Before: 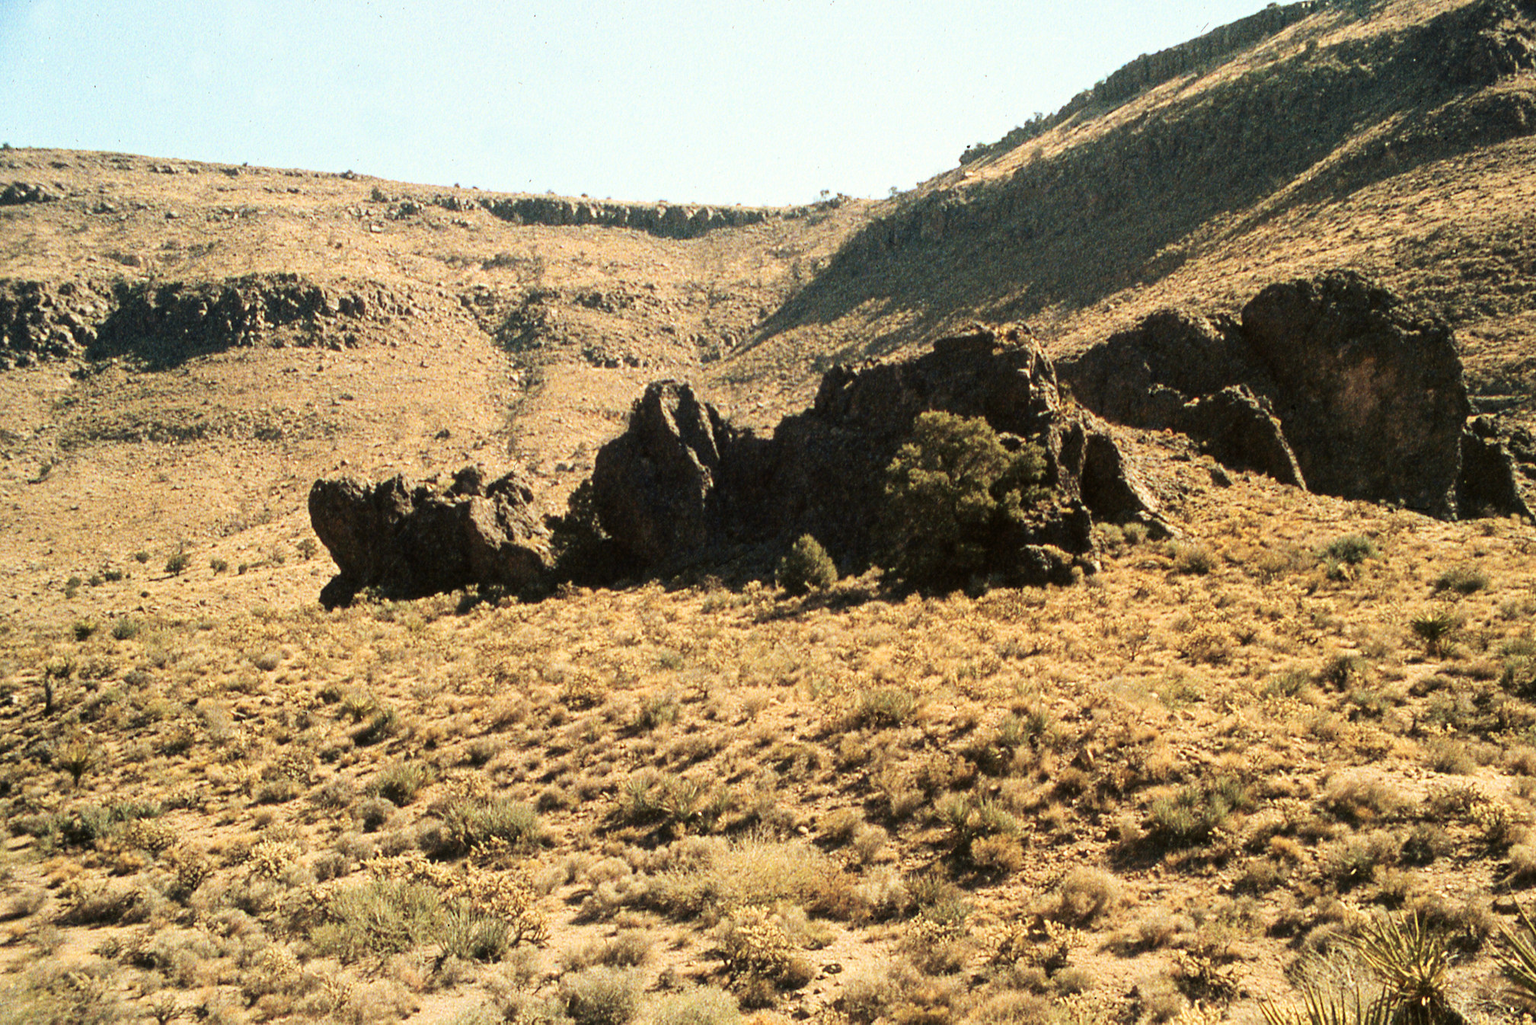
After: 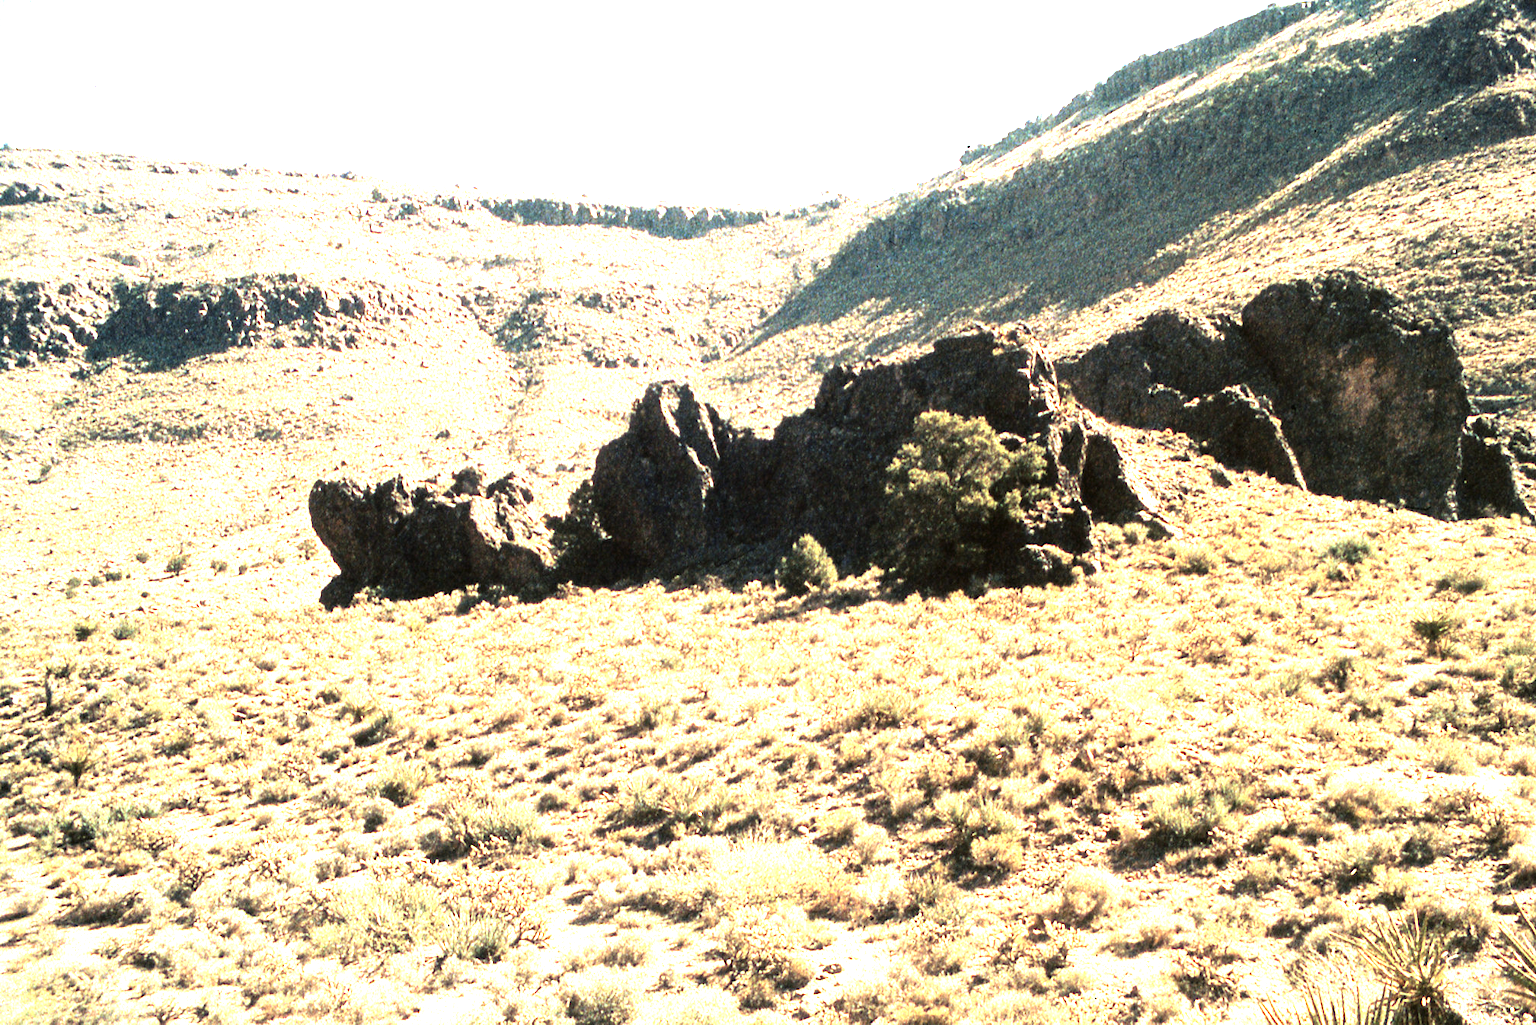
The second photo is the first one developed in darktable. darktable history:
color calibration: x 0.37, y 0.382, temperature 4316.62 K
exposure: exposure 0.947 EV, compensate exposure bias true, compensate highlight preservation false
tone equalizer: -8 EV -0.753 EV, -7 EV -0.738 EV, -6 EV -0.563 EV, -5 EV -0.371 EV, -3 EV 0.389 EV, -2 EV 0.6 EV, -1 EV 0.695 EV, +0 EV 0.725 EV
